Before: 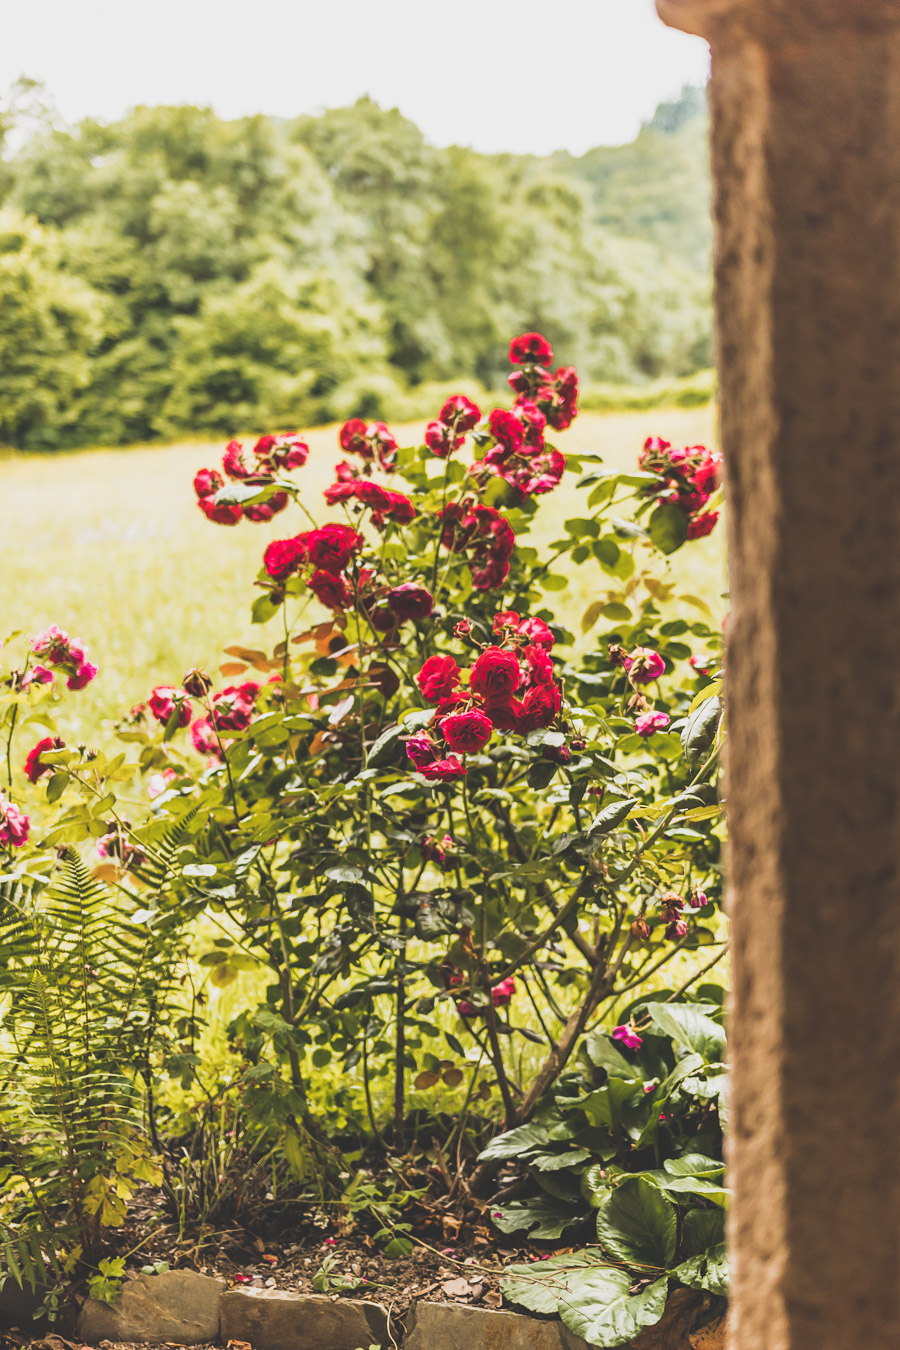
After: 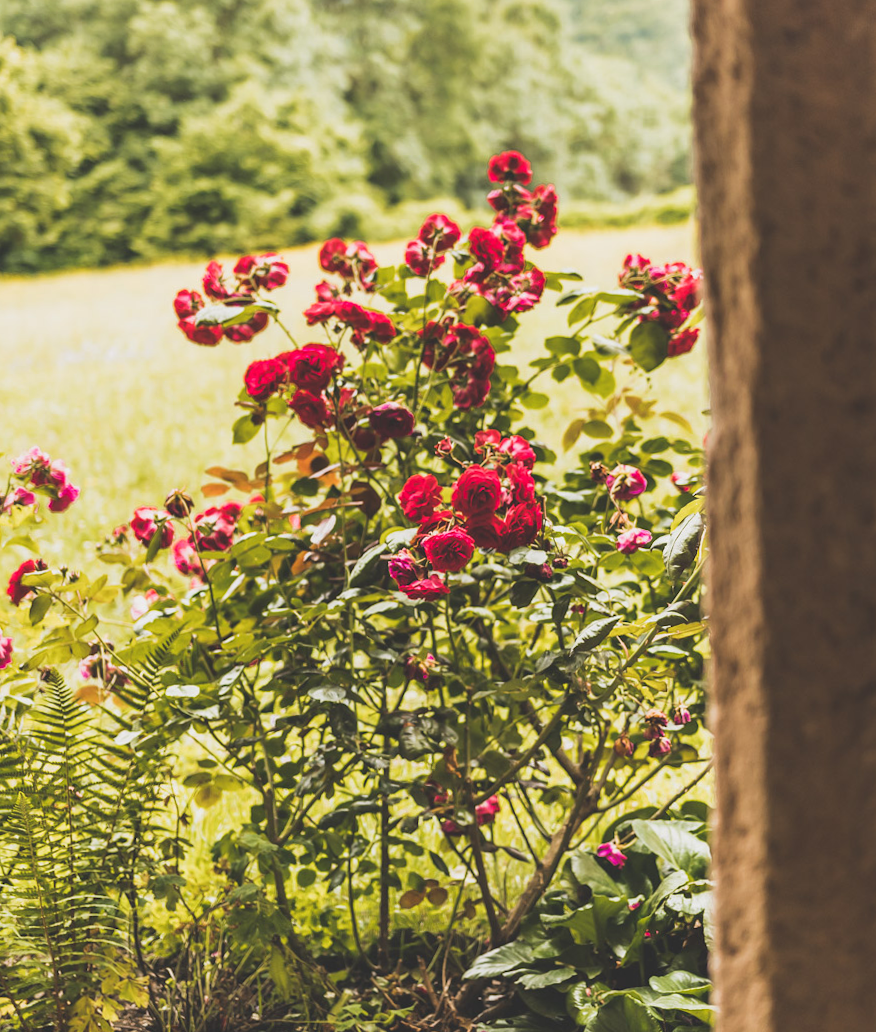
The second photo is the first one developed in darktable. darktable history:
rotate and perspective: rotation -0.45°, automatic cropping original format, crop left 0.008, crop right 0.992, crop top 0.012, crop bottom 0.988
crop and rotate: left 1.814%, top 12.818%, right 0.25%, bottom 9.225%
